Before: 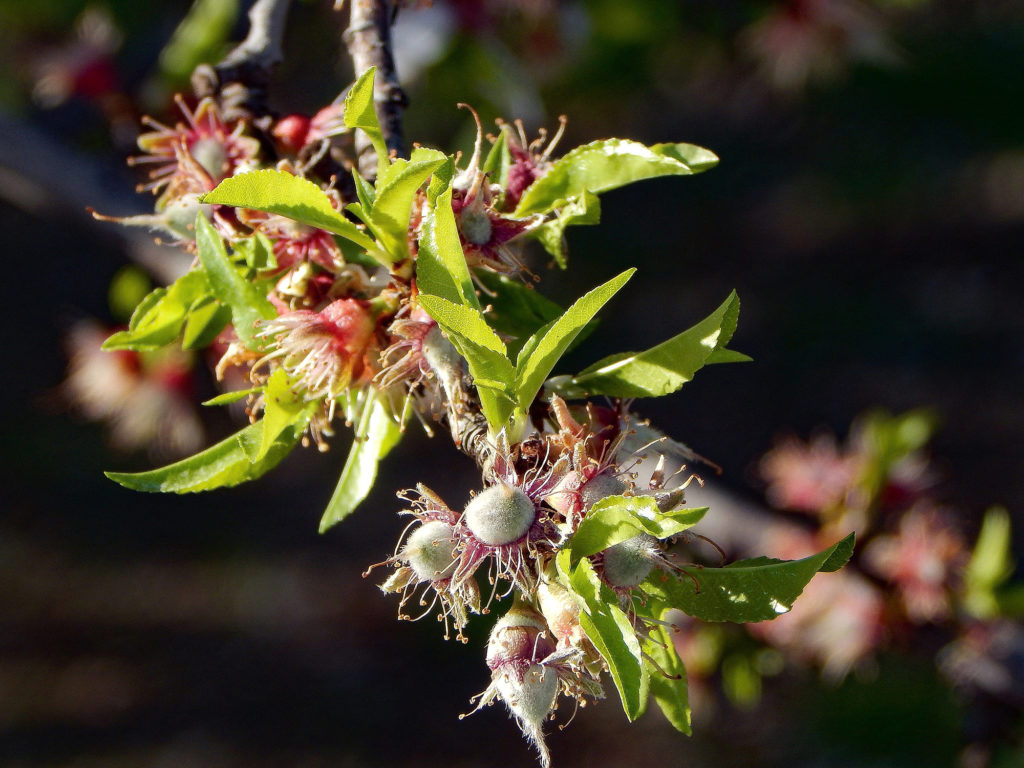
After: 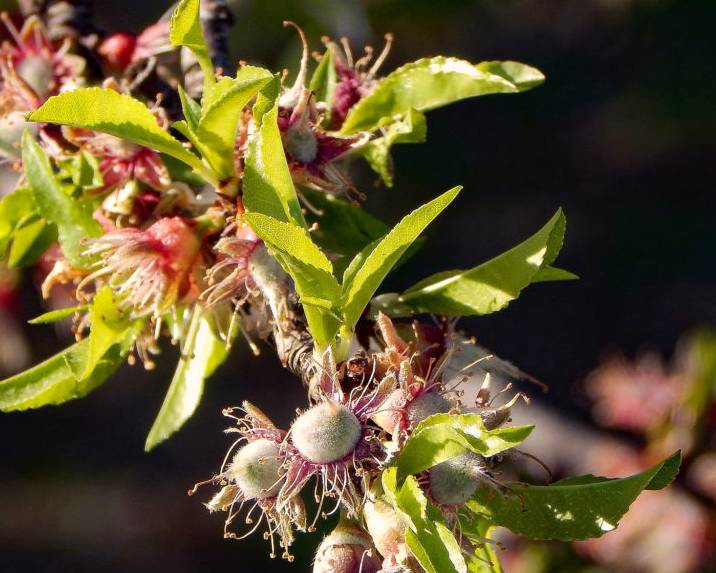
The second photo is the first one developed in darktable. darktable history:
crop and rotate: left 17.013%, top 10.765%, right 13.01%, bottom 14.56%
color correction: highlights a* 5.93, highlights b* 4.8
